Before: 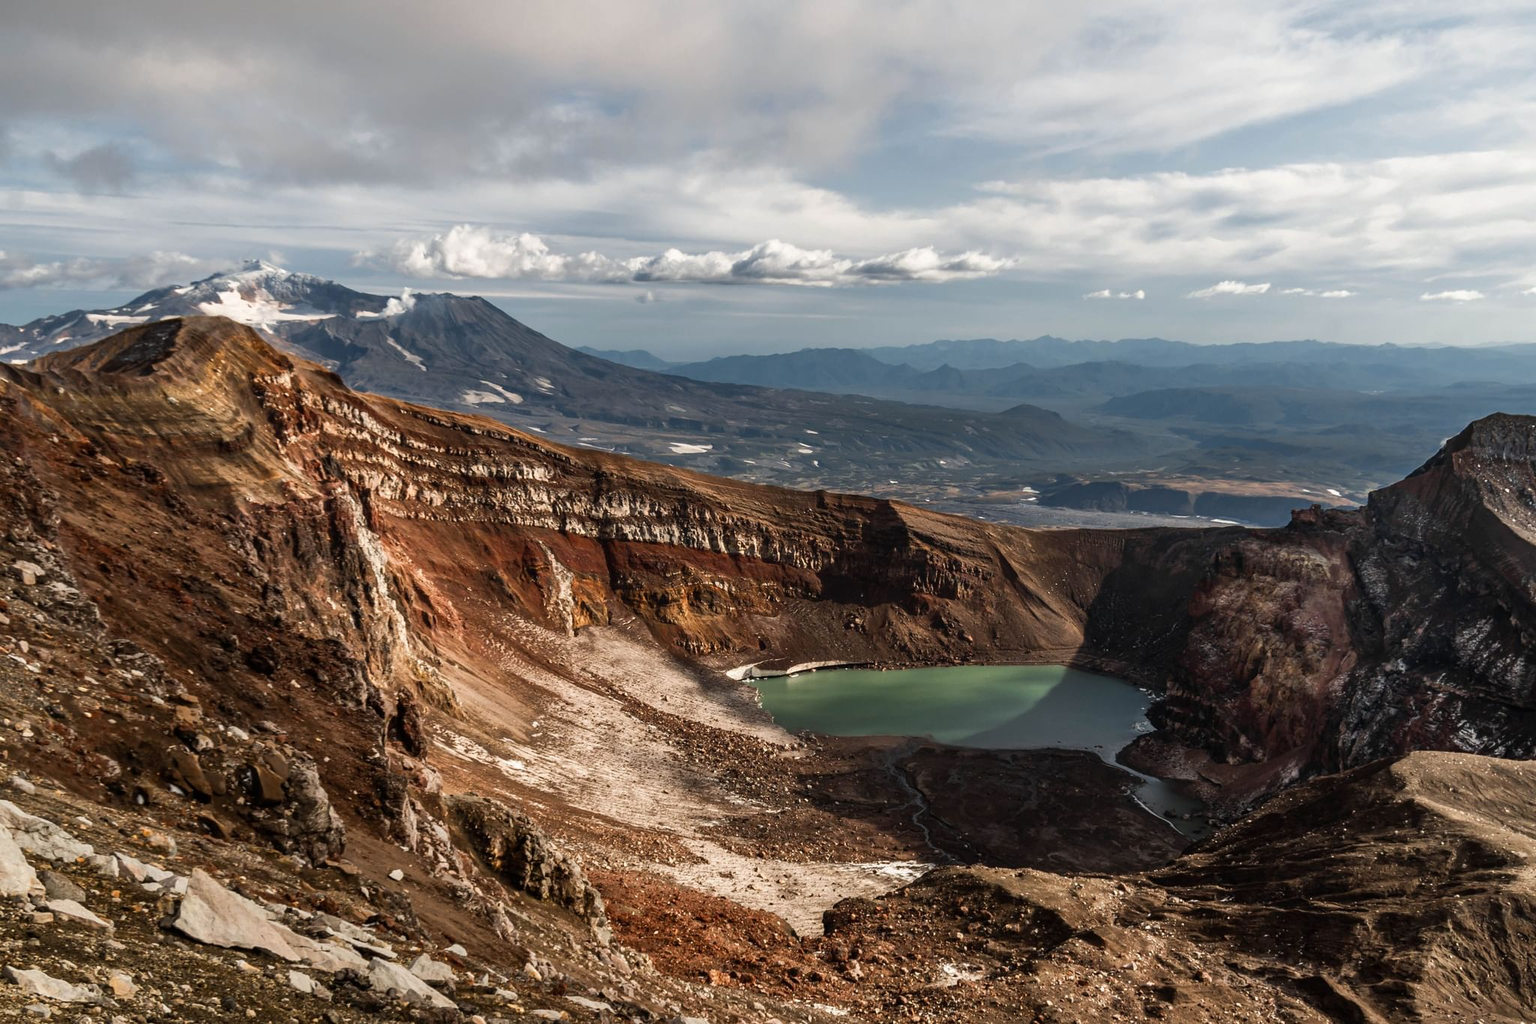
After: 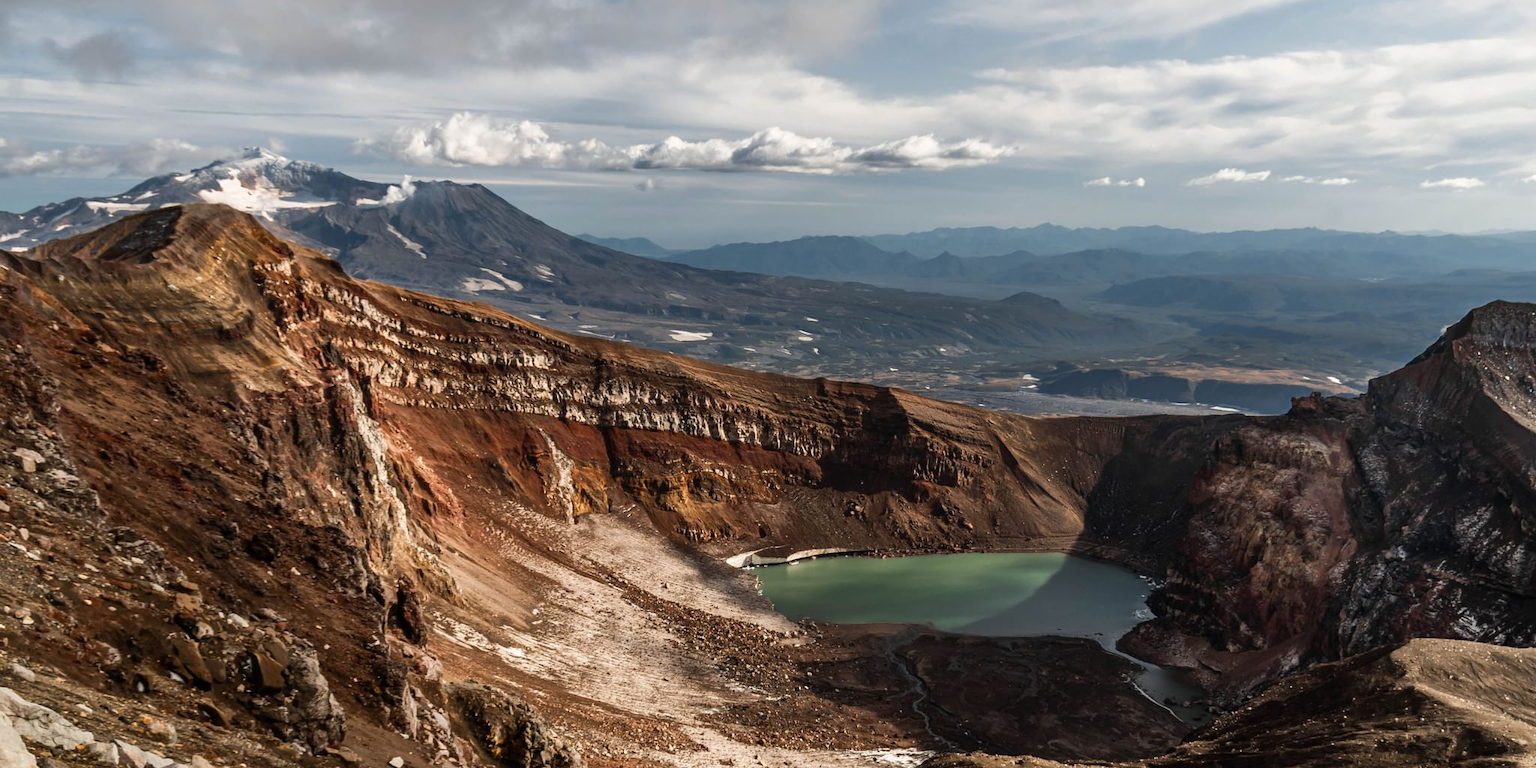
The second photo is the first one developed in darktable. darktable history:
crop: top 11.03%, bottom 13.877%
